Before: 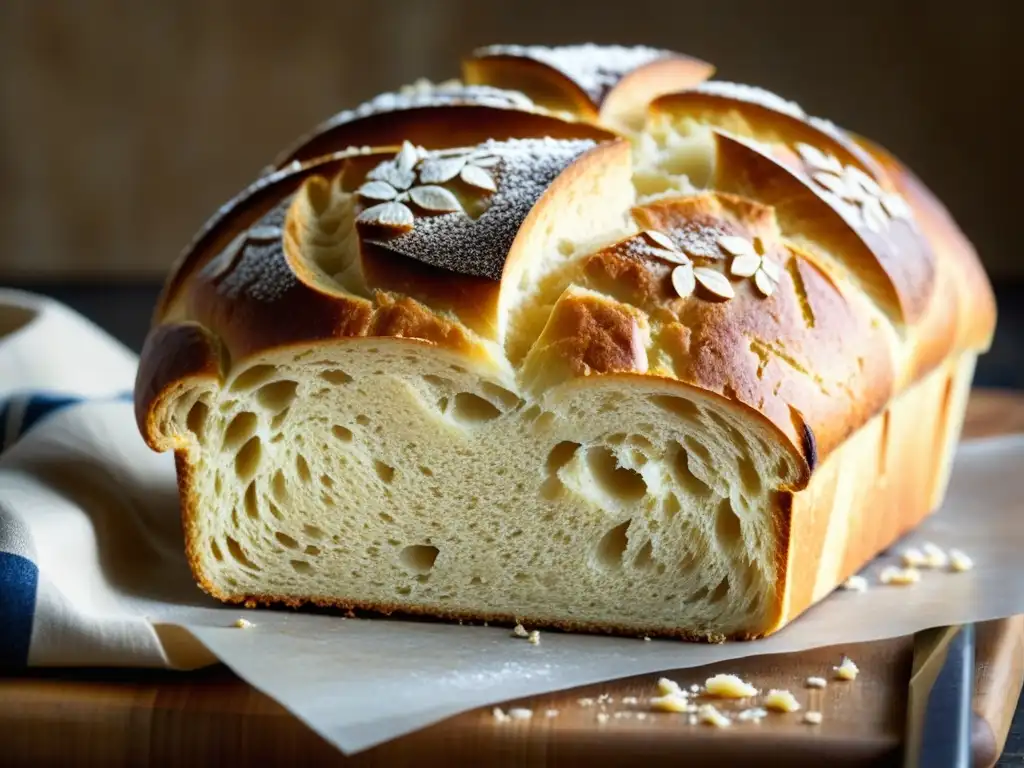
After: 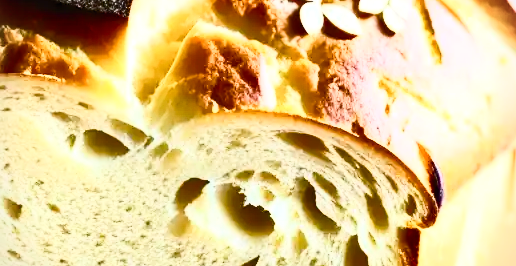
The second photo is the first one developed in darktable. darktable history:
color balance rgb: linear chroma grading › global chroma 6.296%, perceptual saturation grading › global saturation 20%, perceptual saturation grading › highlights -49.067%, perceptual saturation grading › shadows 25.757%, perceptual brilliance grading › global brilliance 10.436%
contrast brightness saturation: contrast 0.604, brightness 0.359, saturation 0.143
crop: left 36.369%, top 34.356%, right 13.178%, bottom 30.991%
vignetting: fall-off start 91.14%, brightness -0.29, unbound false
